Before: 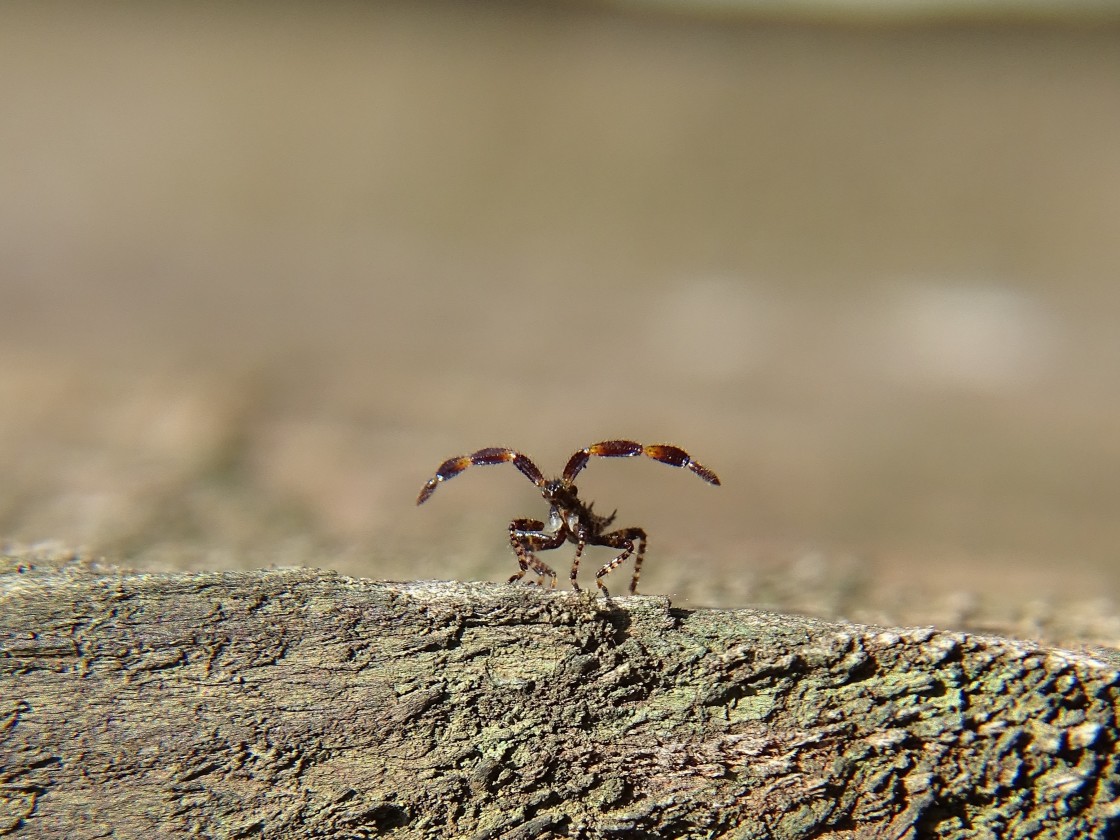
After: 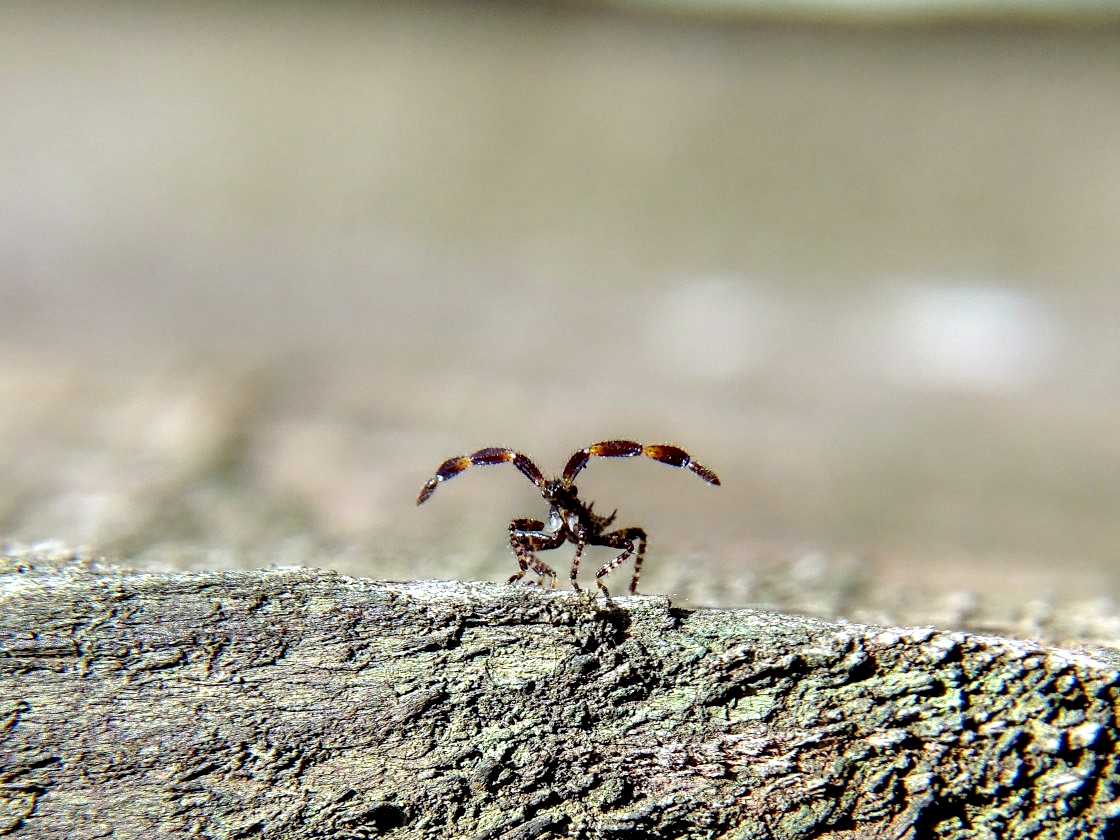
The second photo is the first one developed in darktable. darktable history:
local contrast: highlights 25%, shadows 75%, midtone range 0.75
exposure: black level correction 0.012, exposure 0.7 EV, compensate exposure bias true, compensate highlight preservation false
white balance: red 0.926, green 1.003, blue 1.133
